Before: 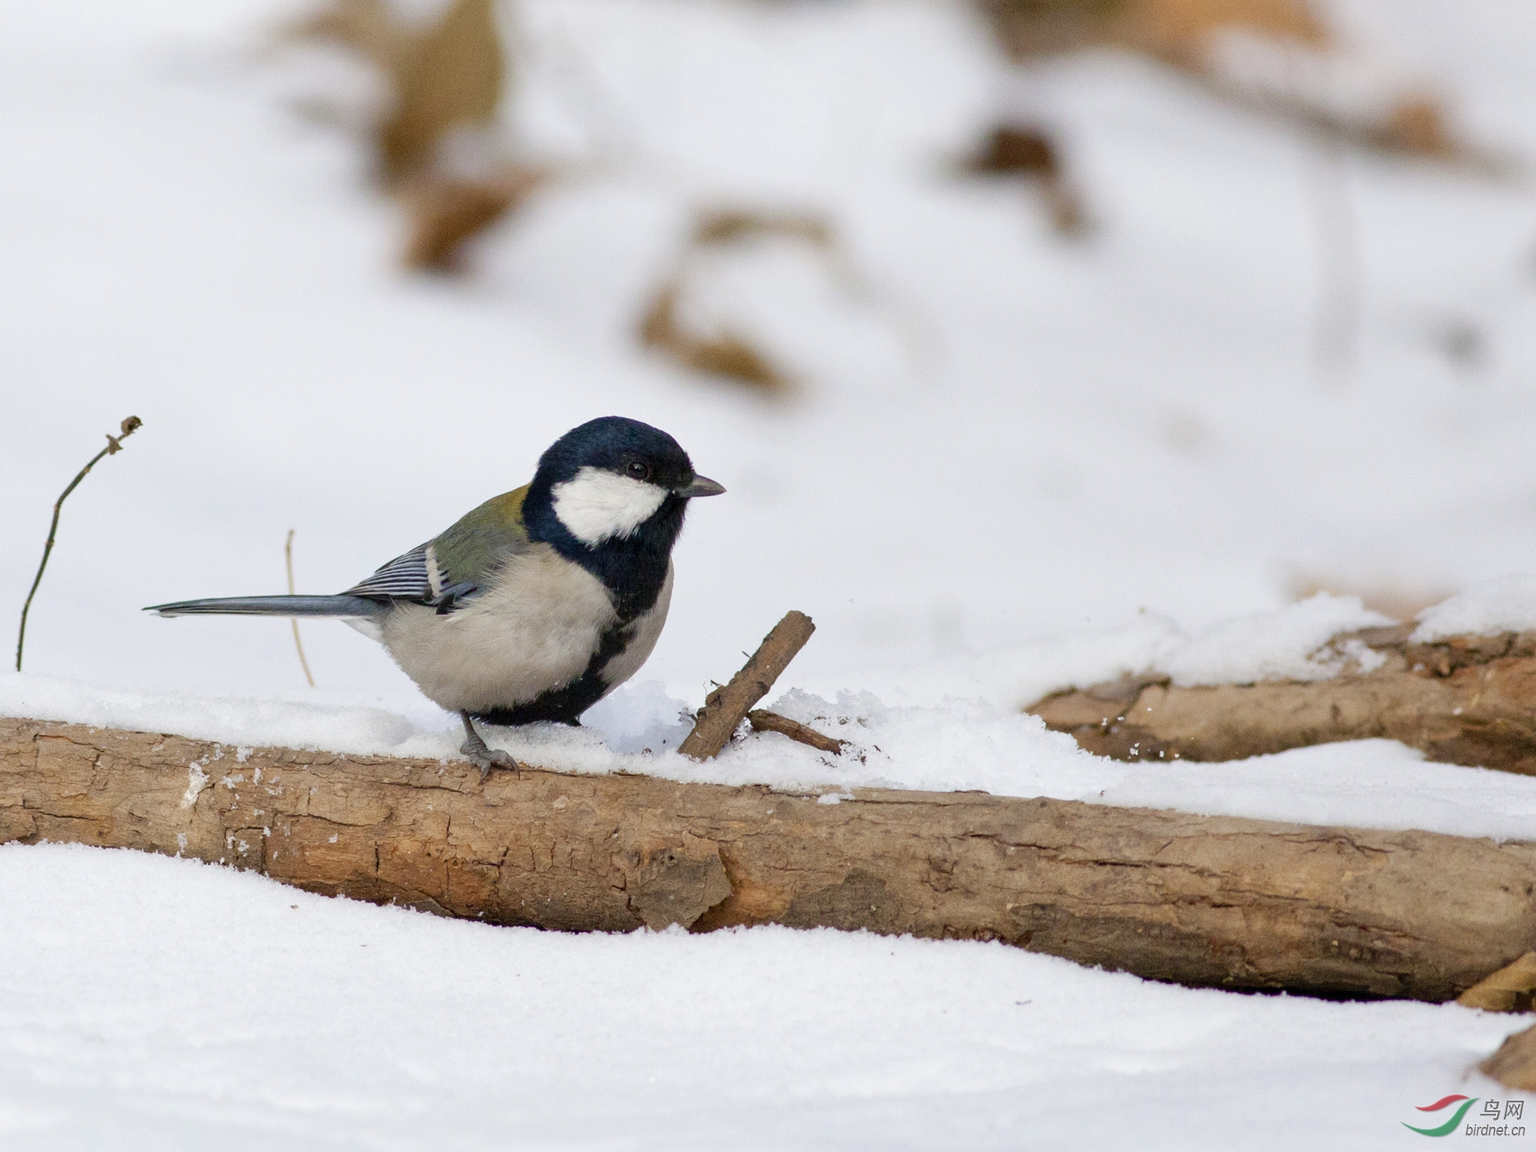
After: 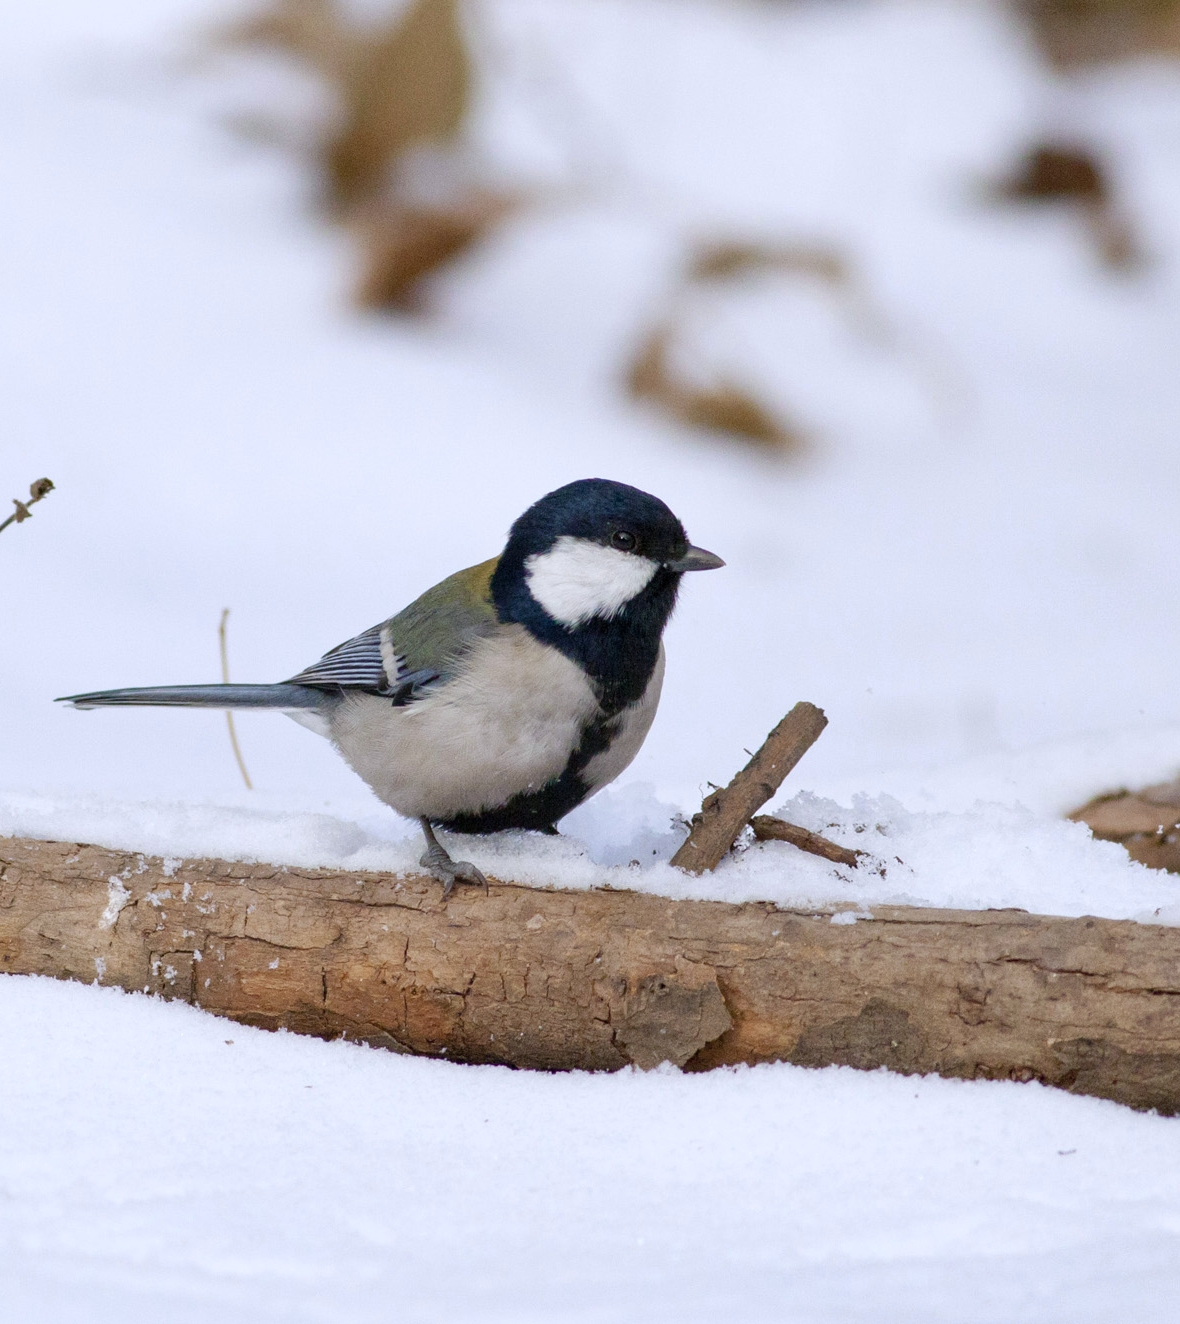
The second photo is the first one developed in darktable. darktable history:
crop and rotate: left 6.19%, right 26.948%
color calibration: illuminant as shot in camera, x 0.358, y 0.373, temperature 4628.91 K
